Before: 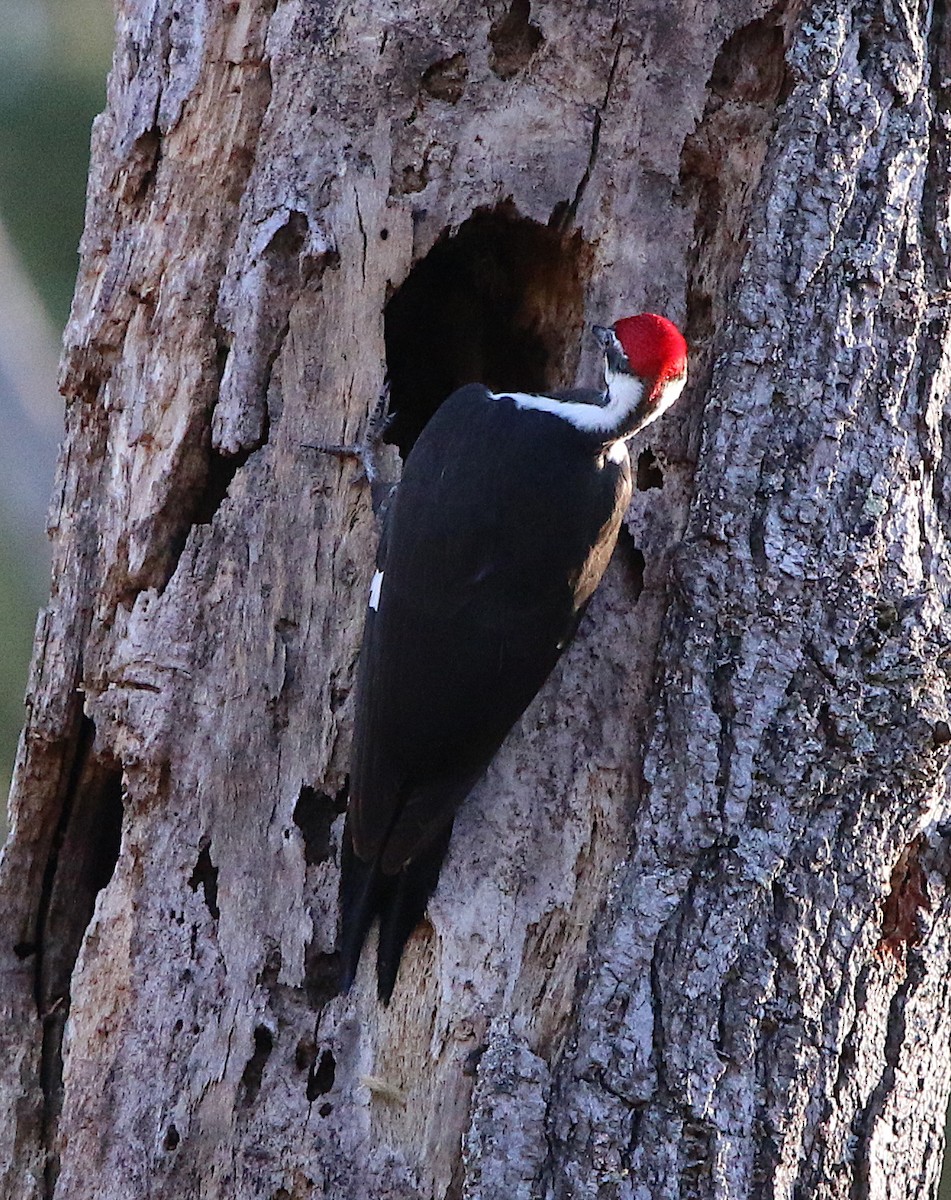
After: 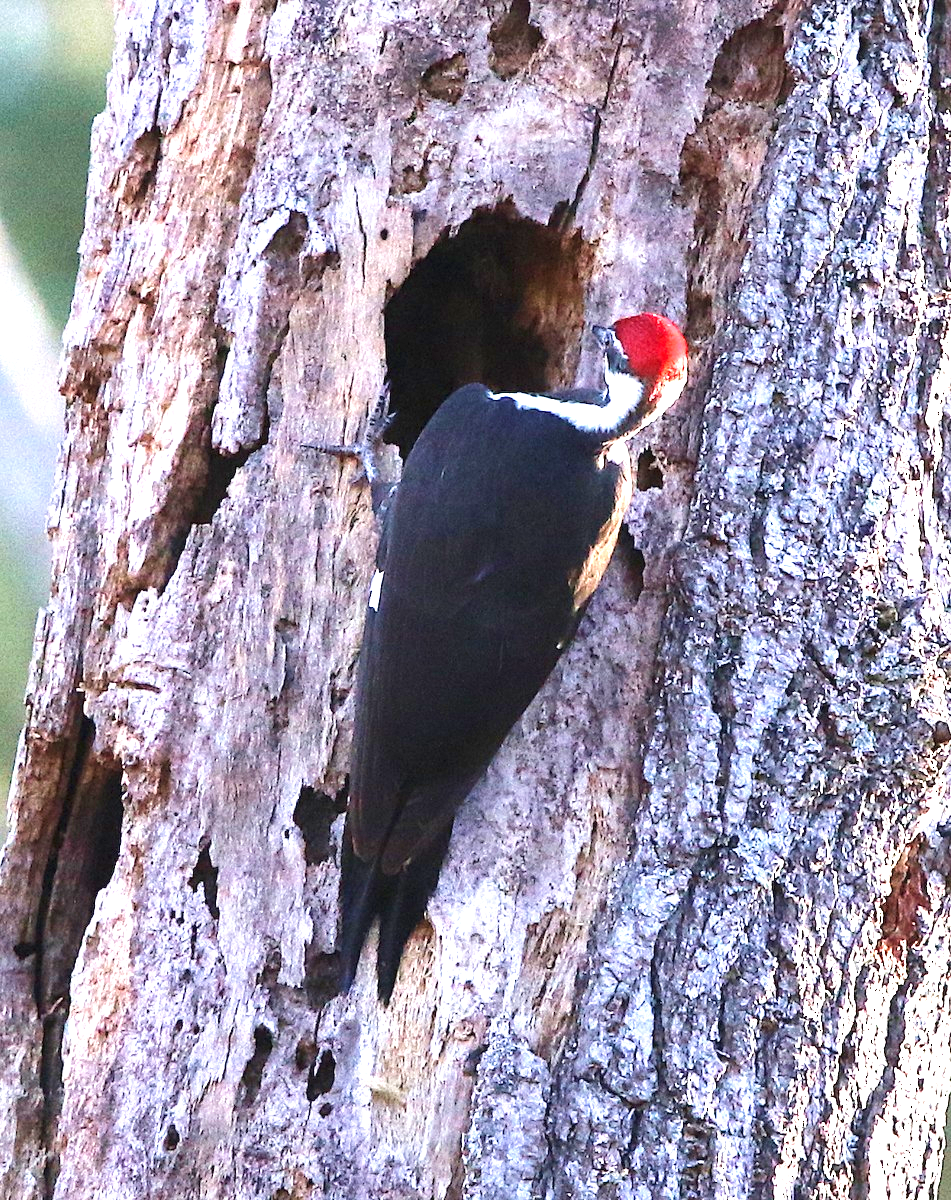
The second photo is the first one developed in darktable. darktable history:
velvia: on, module defaults
exposure: black level correction 0, exposure 1.75 EV, compensate exposure bias true, compensate highlight preservation false
